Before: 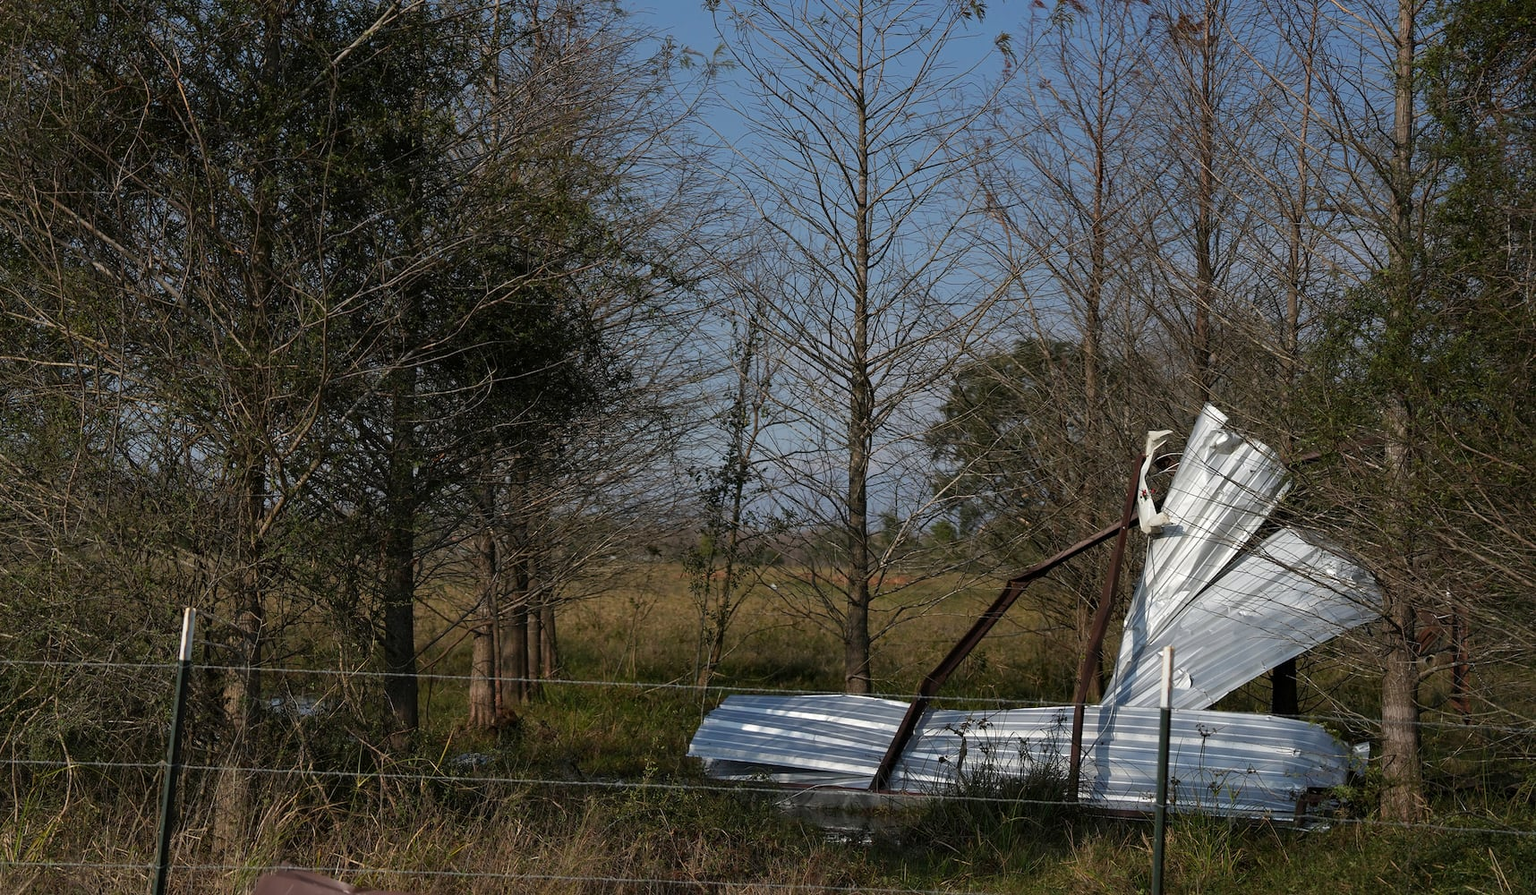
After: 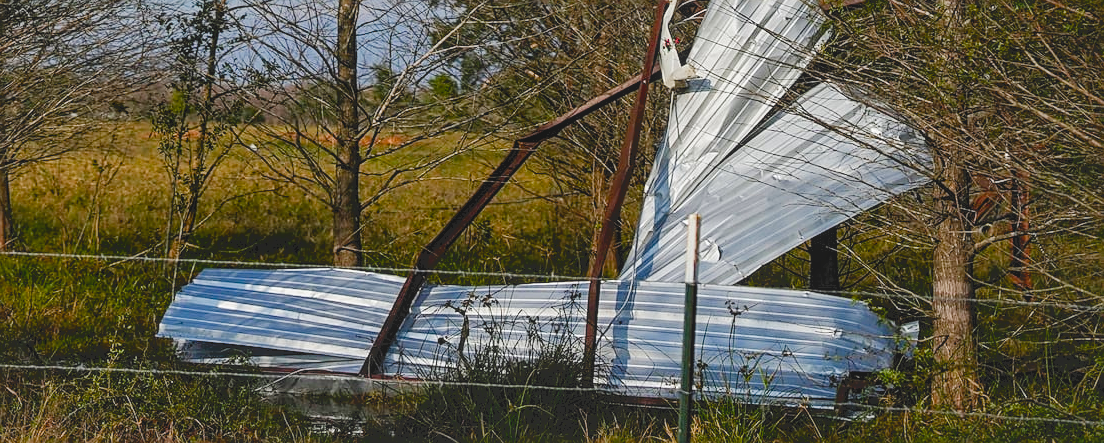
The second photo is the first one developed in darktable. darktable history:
levels: mode automatic
local contrast: on, module defaults
tone curve: curves: ch0 [(0, 0) (0.003, 0.096) (0.011, 0.096) (0.025, 0.098) (0.044, 0.099) (0.069, 0.106) (0.1, 0.128) (0.136, 0.153) (0.177, 0.186) (0.224, 0.218) (0.277, 0.265) (0.335, 0.316) (0.399, 0.374) (0.468, 0.445) (0.543, 0.526) (0.623, 0.605) (0.709, 0.681) (0.801, 0.758) (0.898, 0.819) (1, 1)], color space Lab, independent channels, preserve colors none
sharpen: on, module defaults
color balance rgb: perceptual saturation grading › global saturation 20%, perceptual saturation grading › highlights -24.841%, perceptual saturation grading › shadows 49.396%, contrast -9.416%
filmic rgb: black relative exposure -6.99 EV, white relative exposure 5.6 EV, hardness 2.85
shadows and highlights: on, module defaults
crop and rotate: left 35.631%, top 50.824%, bottom 4.798%
